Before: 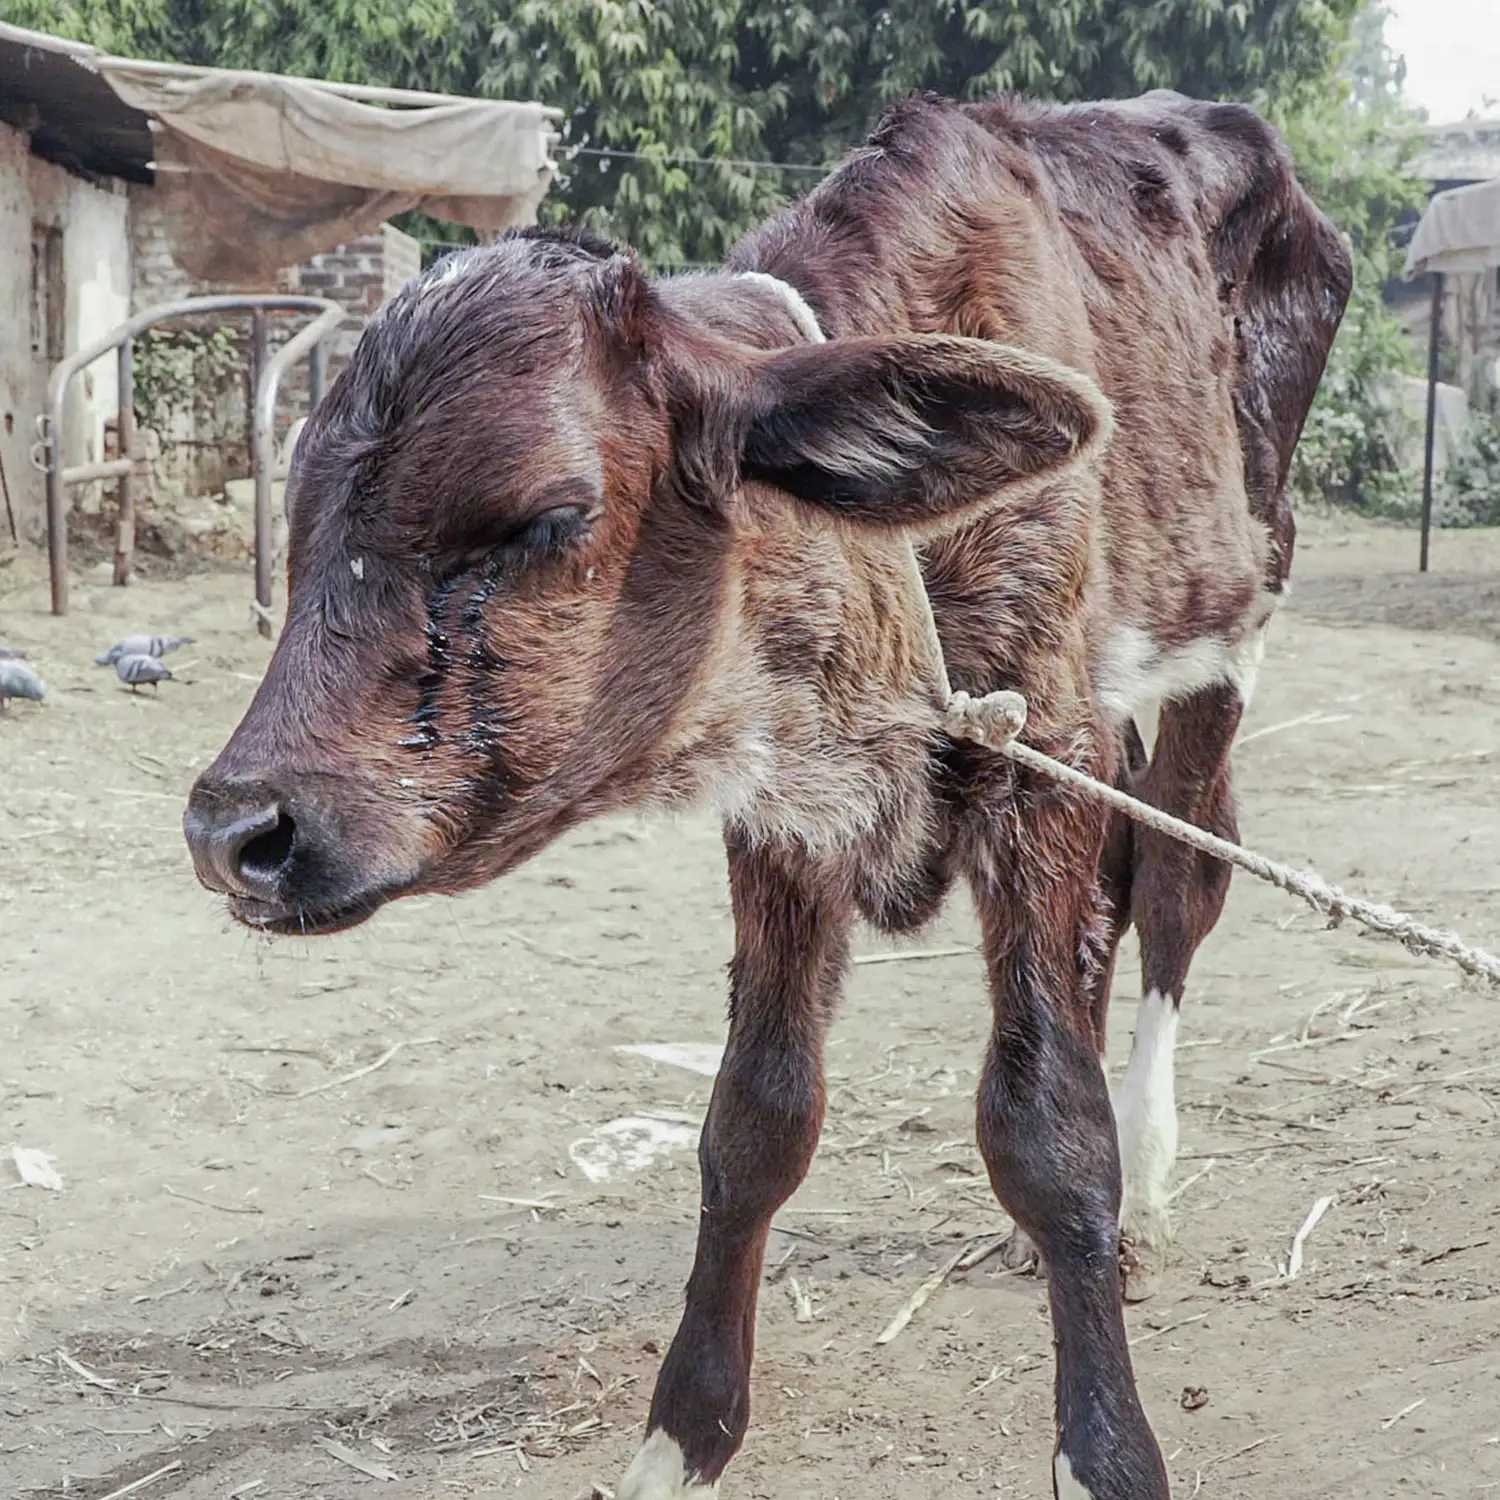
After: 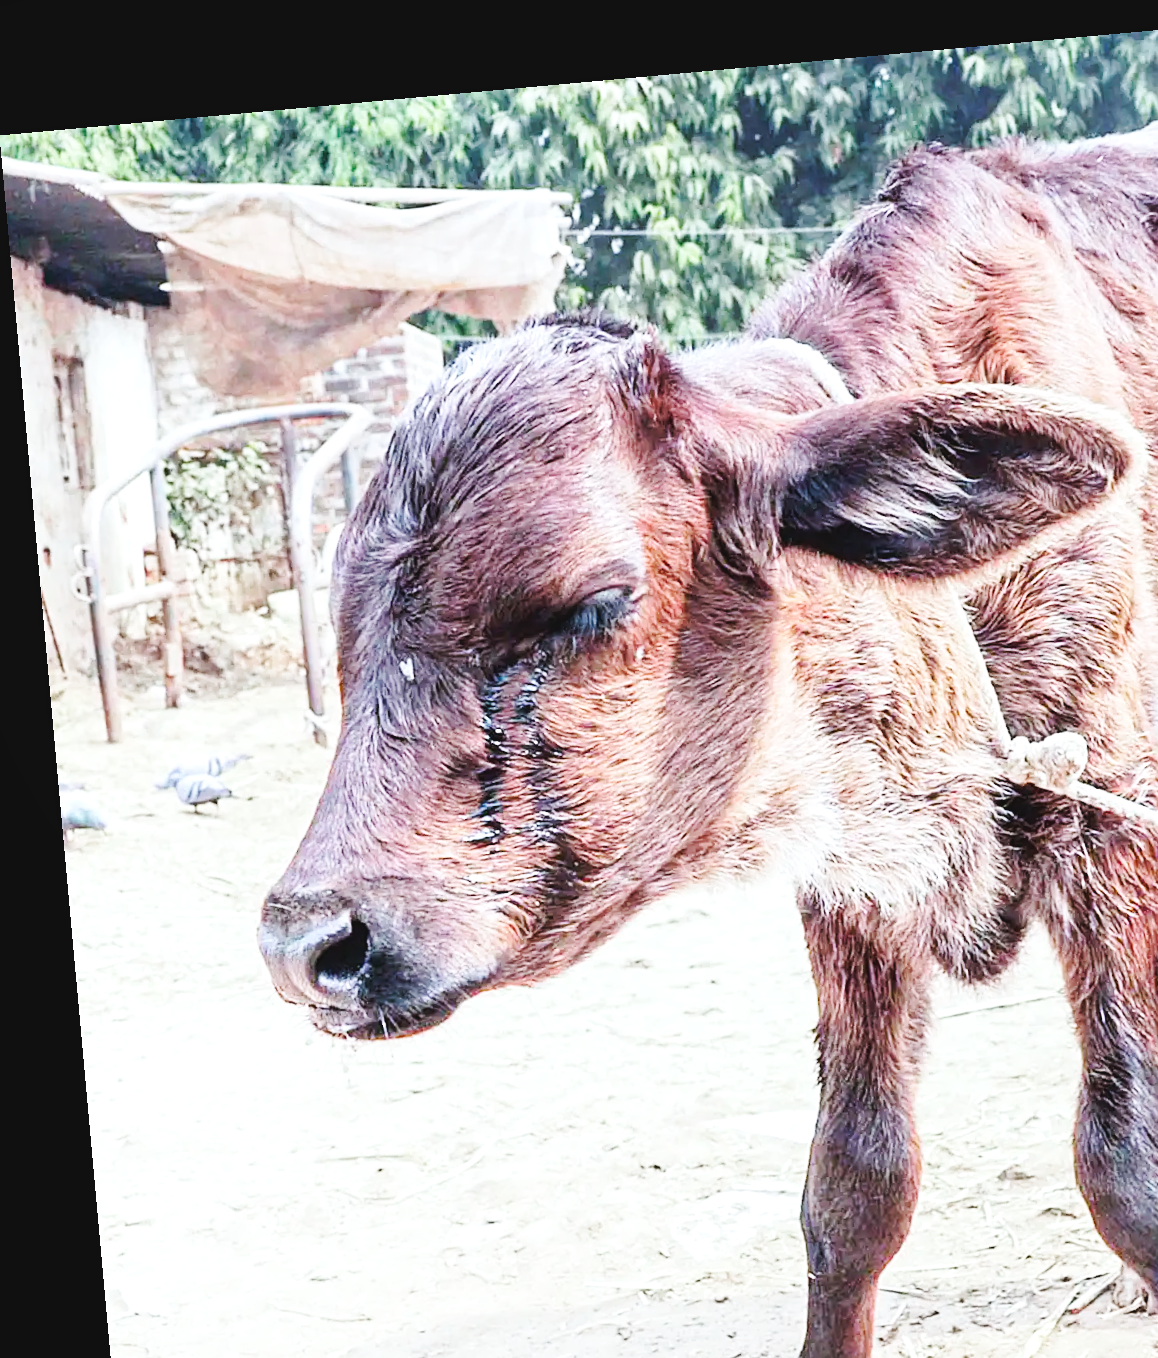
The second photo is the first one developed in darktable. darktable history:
crop: right 28.885%, bottom 16.626%
exposure: black level correction 0, exposure 0.5 EV, compensate highlight preservation false
sharpen: amount 0.2
rotate and perspective: rotation -5.2°, automatic cropping off
base curve: curves: ch0 [(0, 0.007) (0.028, 0.063) (0.121, 0.311) (0.46, 0.743) (0.859, 0.957) (1, 1)], preserve colors none
shadows and highlights: shadows -30, highlights 30
white balance: red 0.974, blue 1.044
color balance: contrast 10%
